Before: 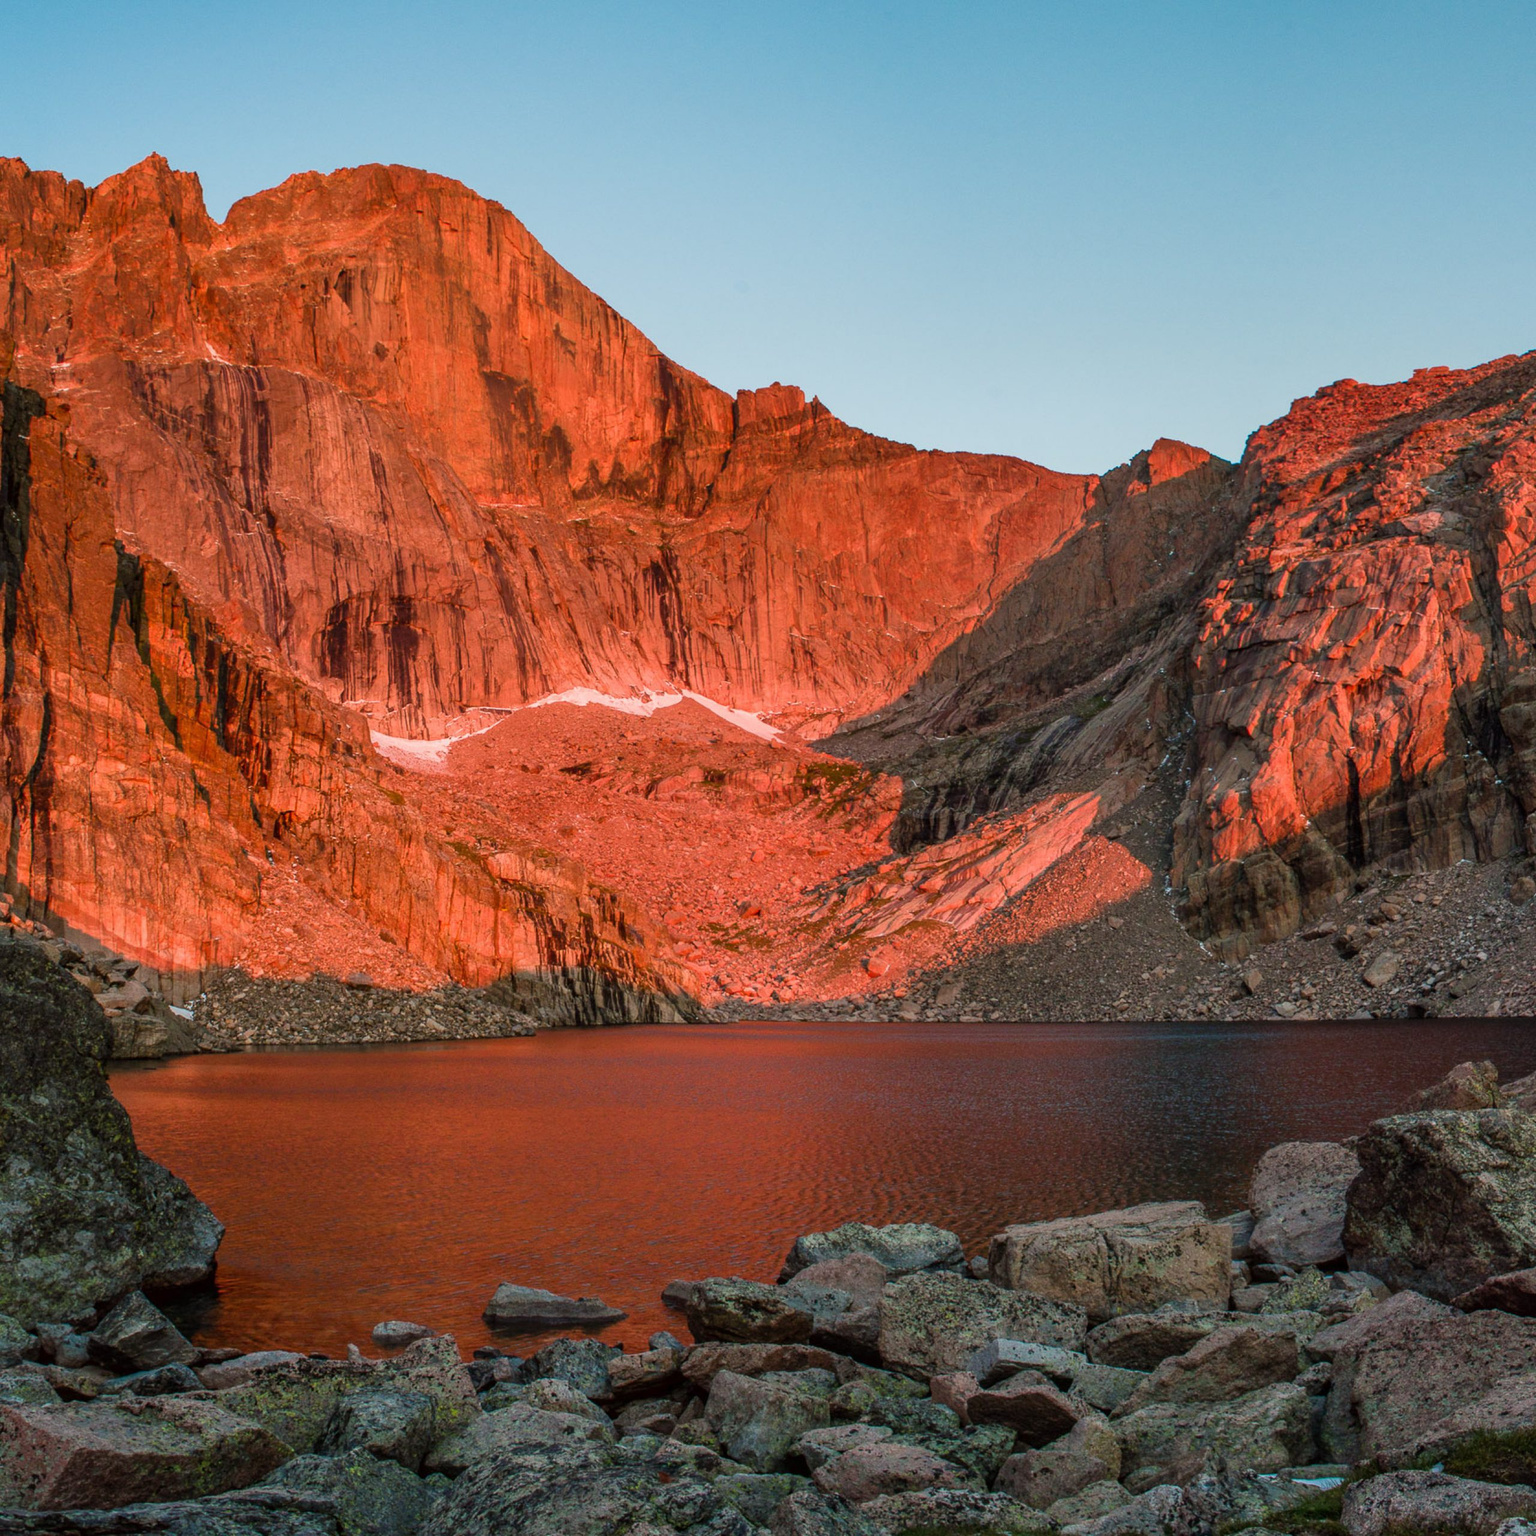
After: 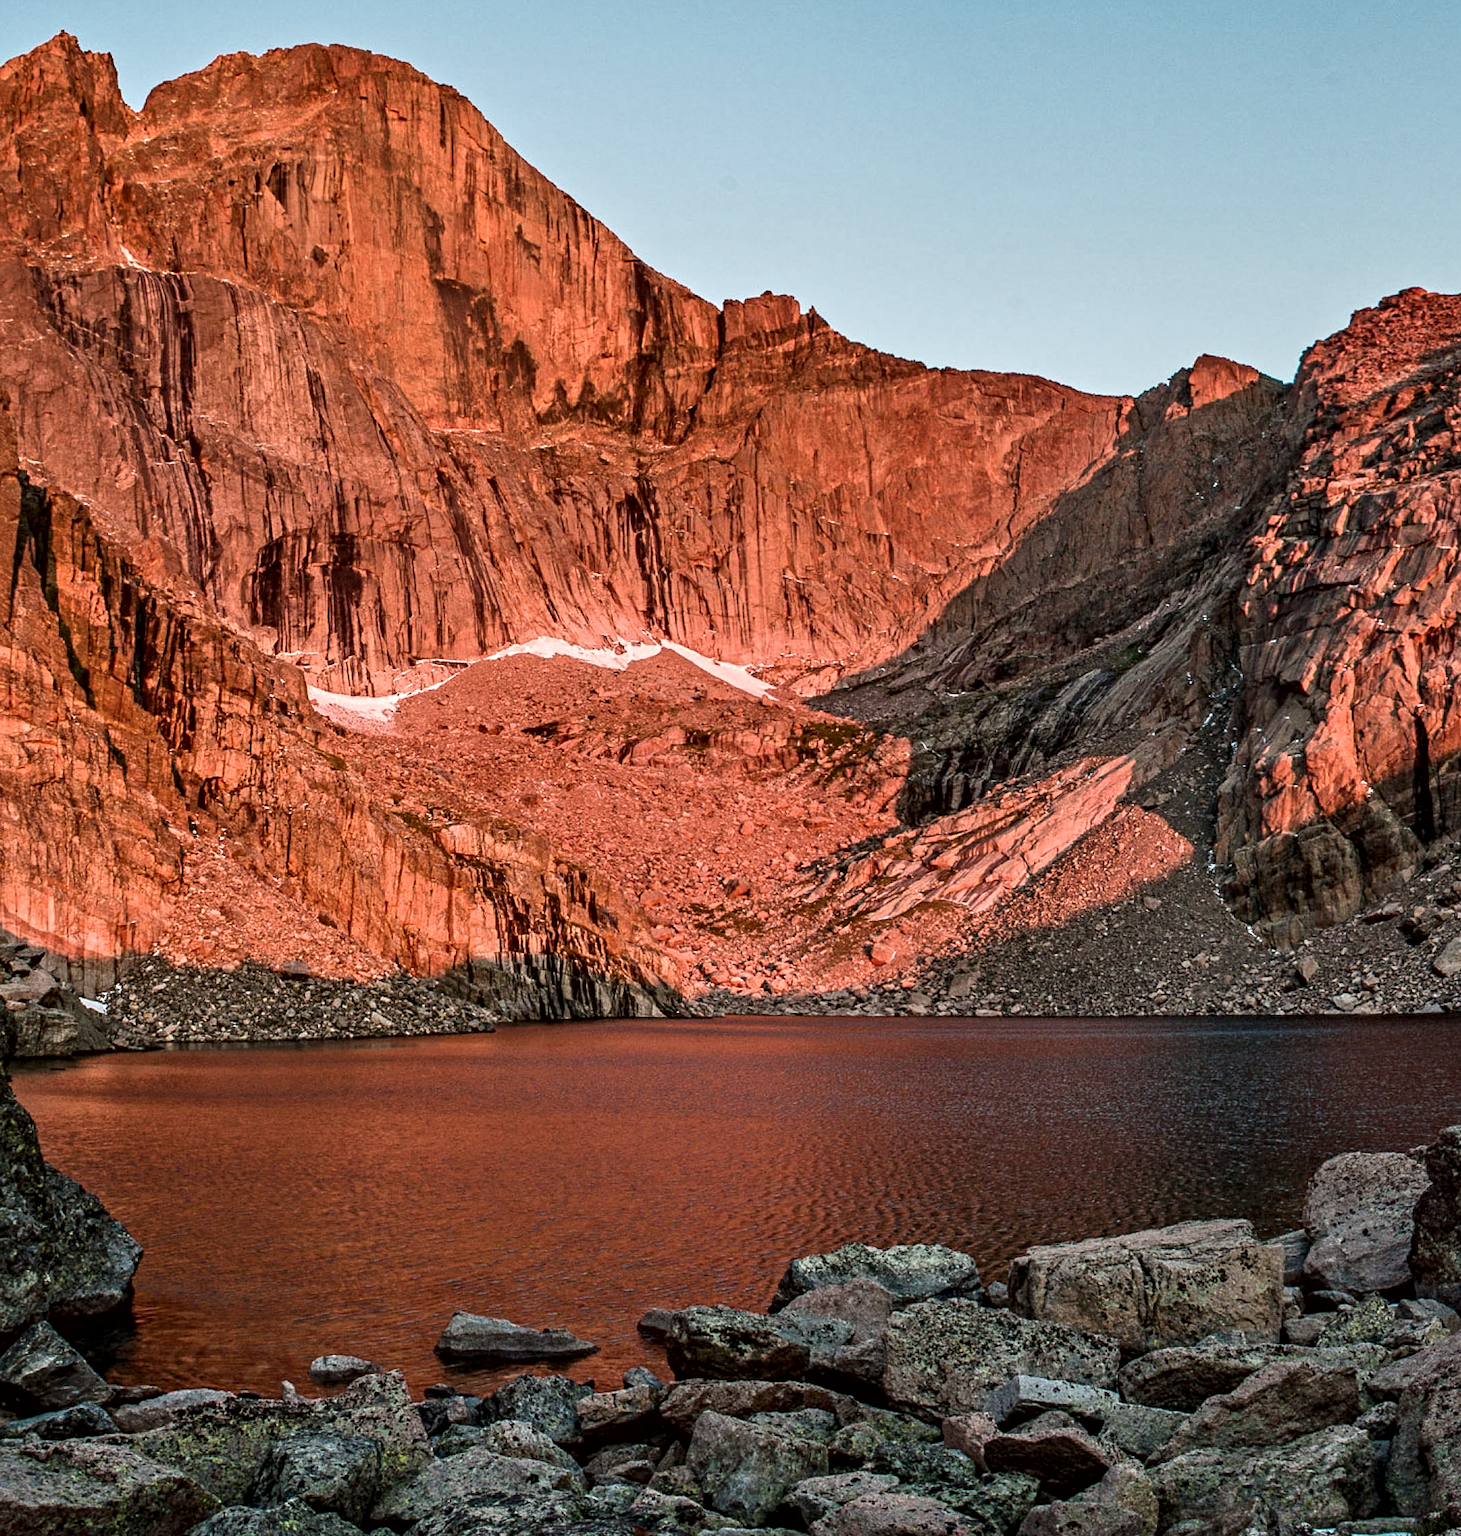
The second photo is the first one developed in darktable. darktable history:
contrast brightness saturation: contrast 0.11, saturation -0.17
crop: left 6.446%, top 8.188%, right 9.538%, bottom 3.548%
color correction: highlights a* 0.003, highlights b* -0.283
contrast equalizer: octaves 7, y [[0.5, 0.542, 0.583, 0.625, 0.667, 0.708], [0.5 ×6], [0.5 ×6], [0 ×6], [0 ×6]]
